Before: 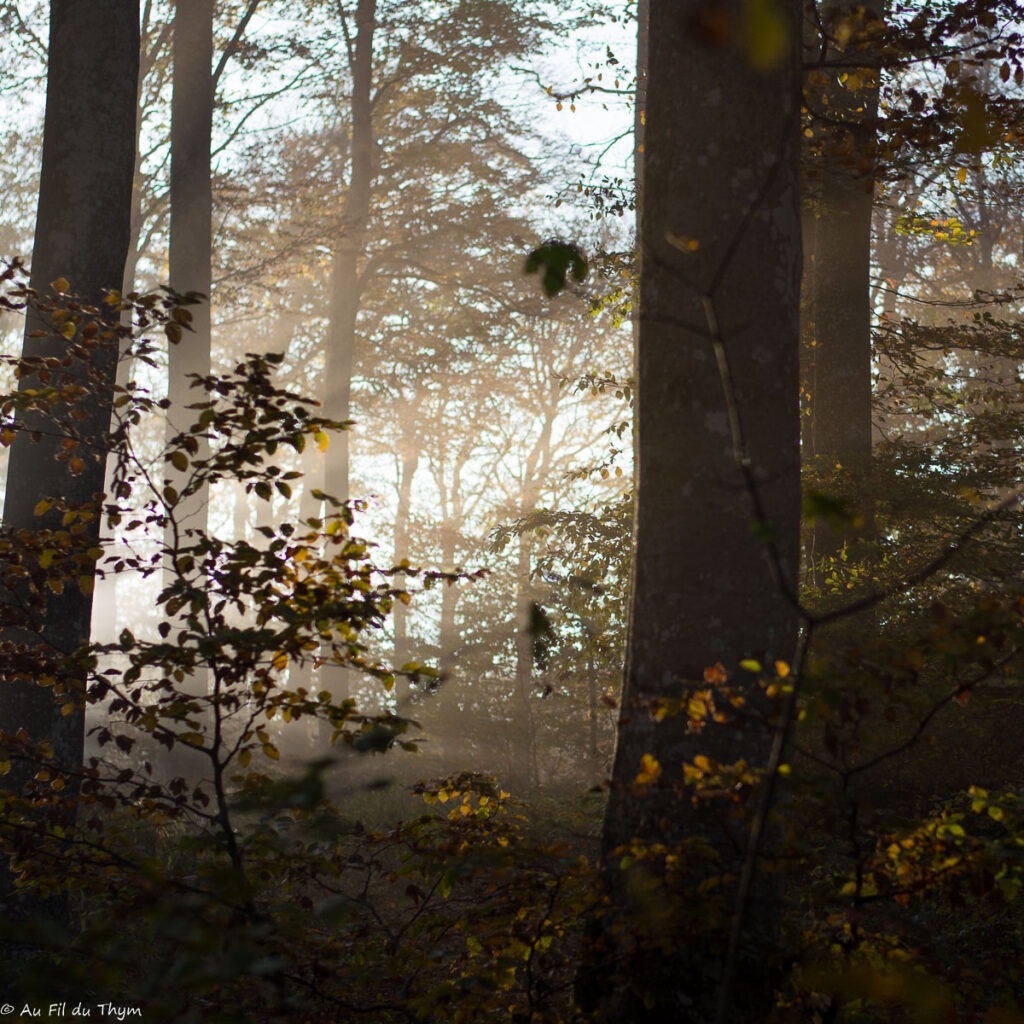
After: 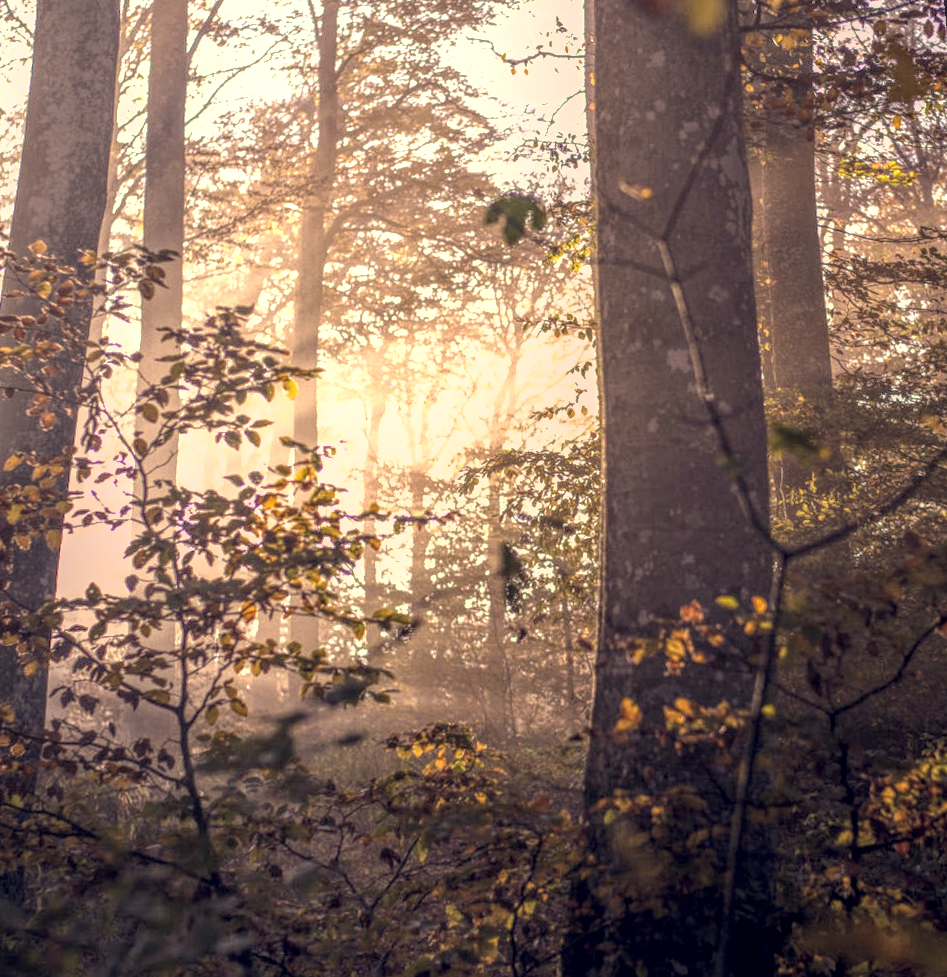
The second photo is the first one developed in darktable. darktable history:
exposure: exposure 1.16 EV, compensate exposure bias true, compensate highlight preservation false
local contrast: highlights 0%, shadows 0%, detail 200%, midtone range 0.25
color correction: highlights a* 19.59, highlights b* 27.49, shadows a* 3.46, shadows b* -17.28, saturation 0.73
rotate and perspective: rotation -1.68°, lens shift (vertical) -0.146, crop left 0.049, crop right 0.912, crop top 0.032, crop bottom 0.96
